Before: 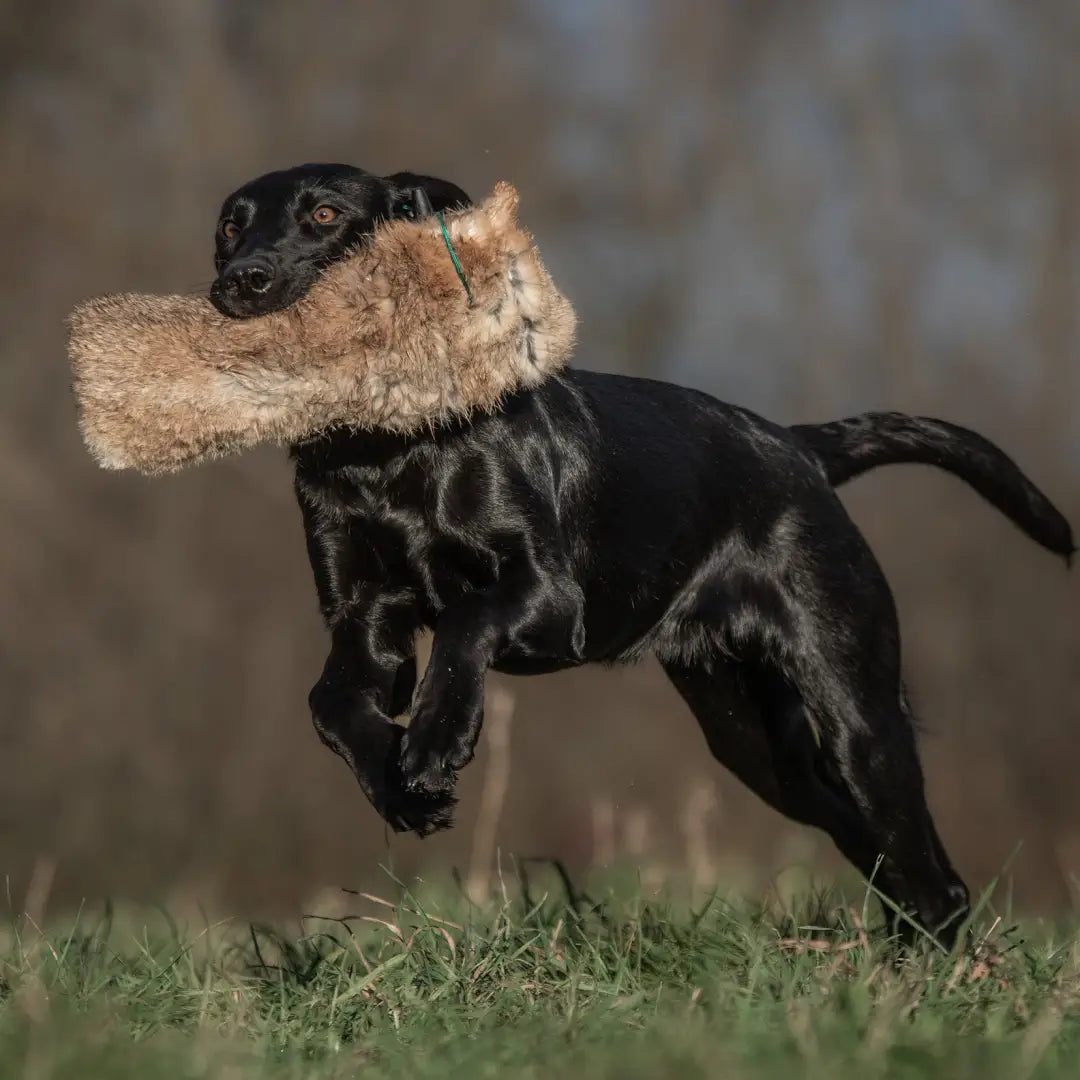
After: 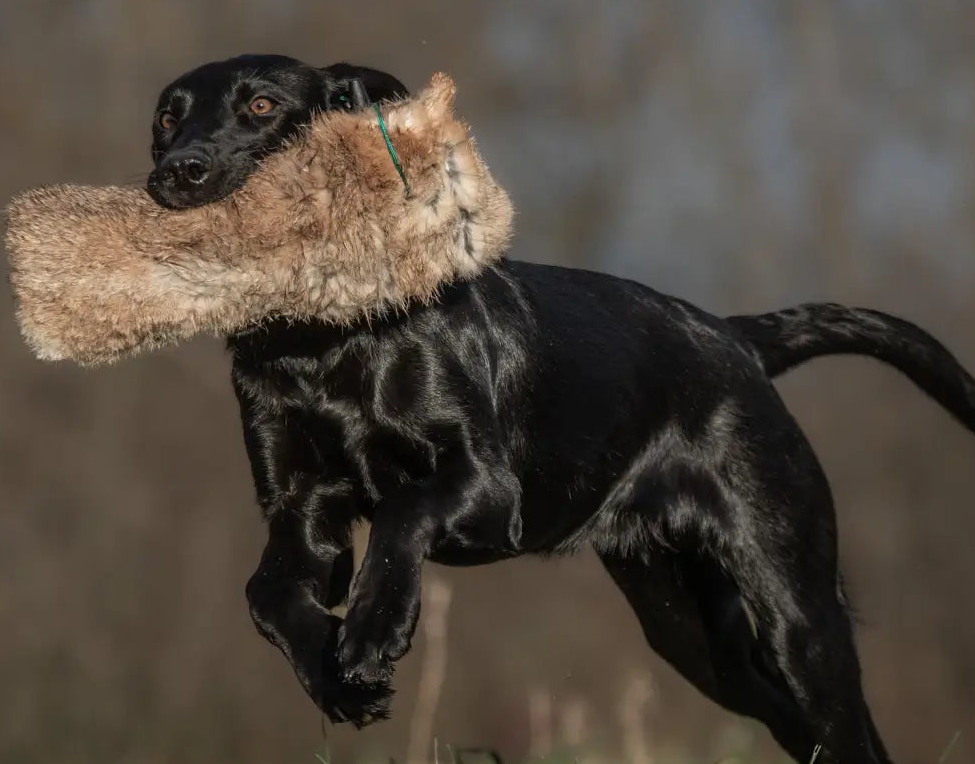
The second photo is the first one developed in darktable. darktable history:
crop: left 5.861%, top 10.155%, right 3.828%, bottom 19.1%
